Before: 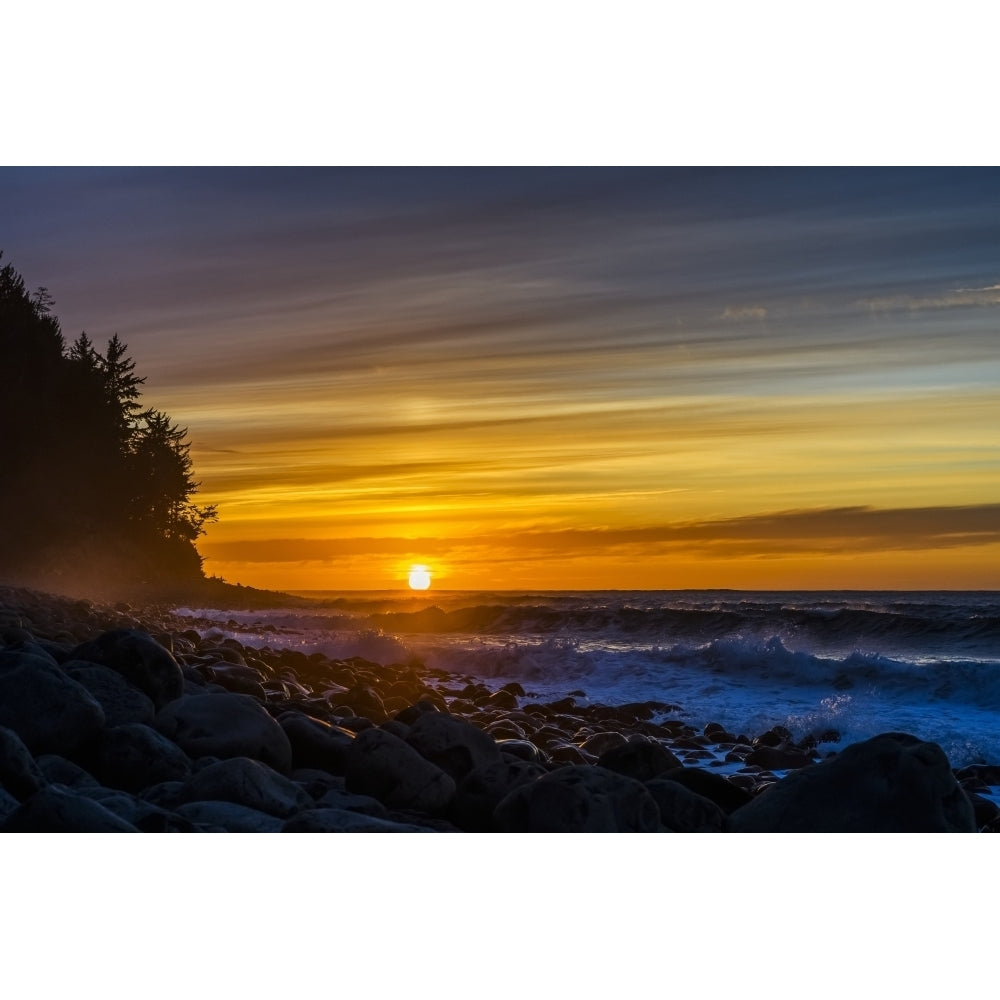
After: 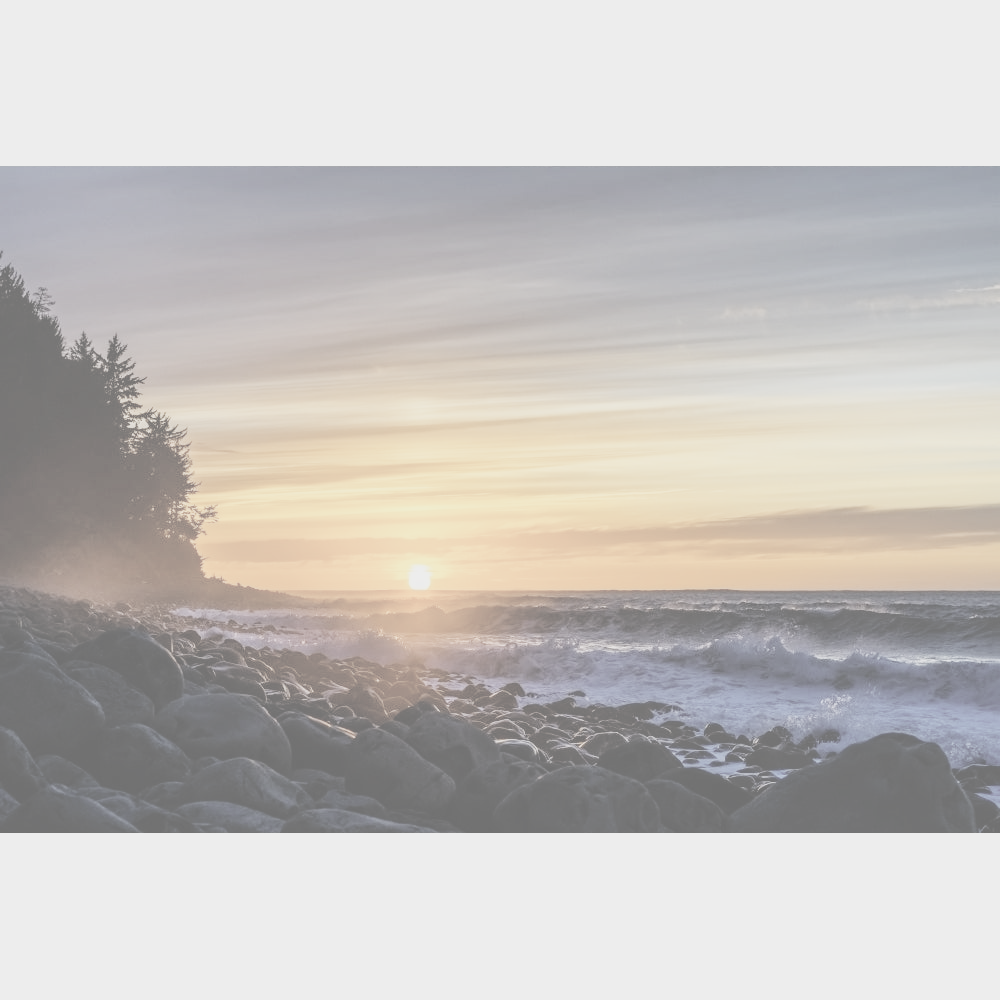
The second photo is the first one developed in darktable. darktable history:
contrast brightness saturation: contrast -0.3, brightness 0.769, saturation -0.795
base curve: curves: ch0 [(0, 0) (0.008, 0.007) (0.022, 0.029) (0.048, 0.089) (0.092, 0.197) (0.191, 0.399) (0.275, 0.534) (0.357, 0.65) (0.477, 0.78) (0.542, 0.833) (0.799, 0.973) (1, 1)], preserve colors none
